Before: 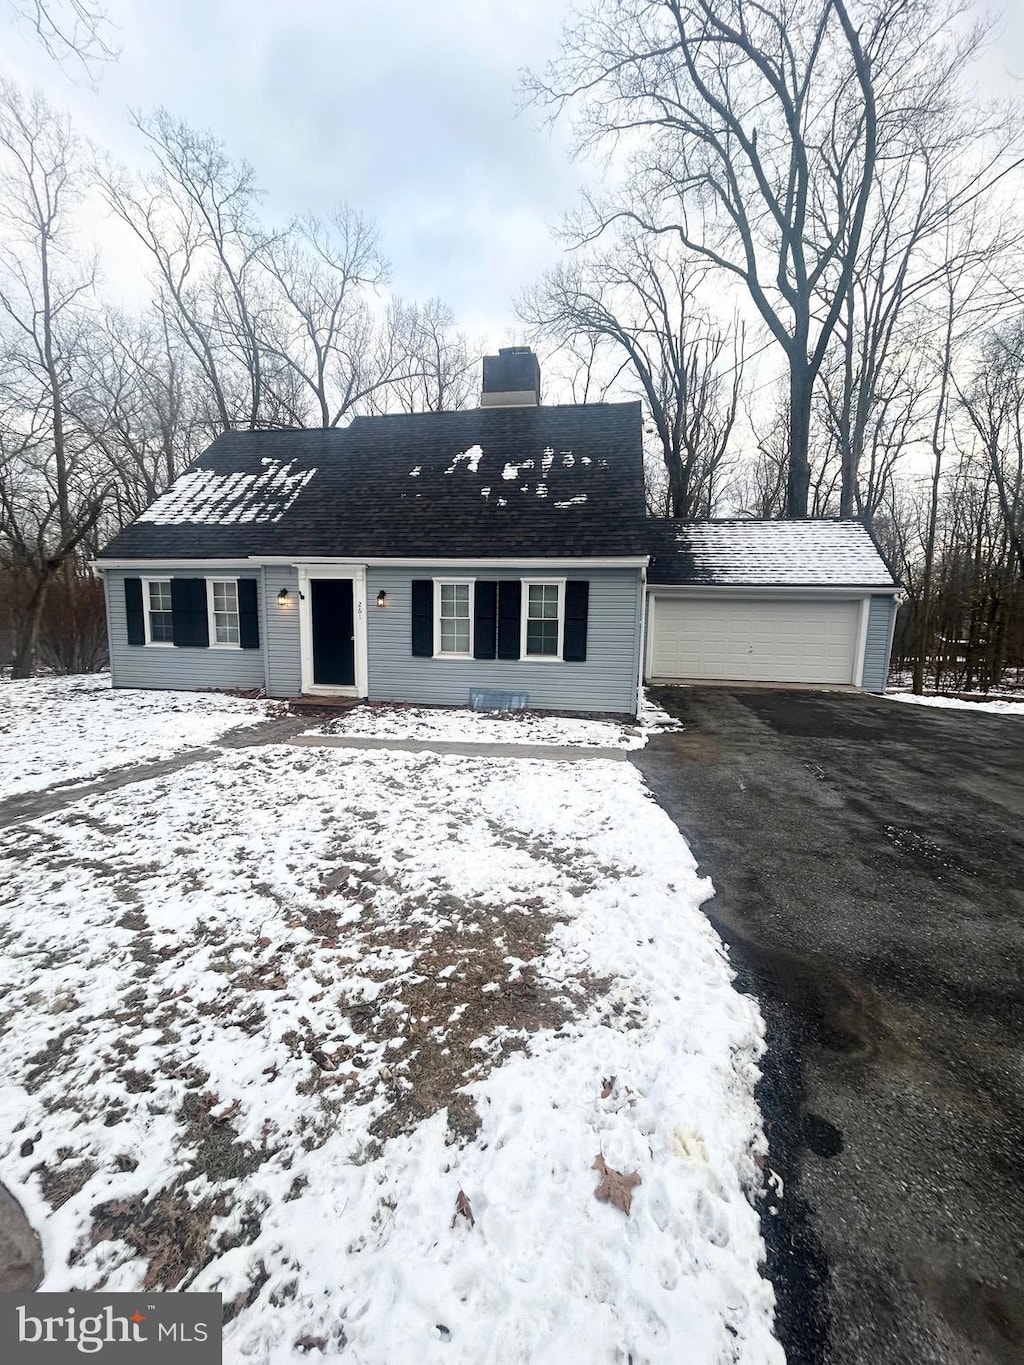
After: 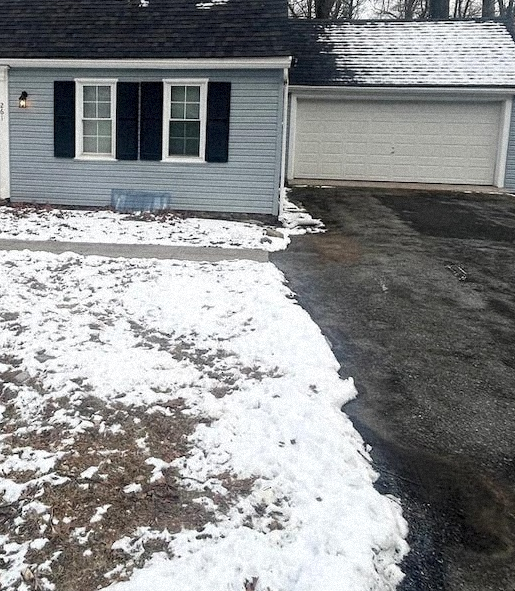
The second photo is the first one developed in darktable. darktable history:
grain: mid-tones bias 0%
crop: left 35.03%, top 36.625%, right 14.663%, bottom 20.057%
